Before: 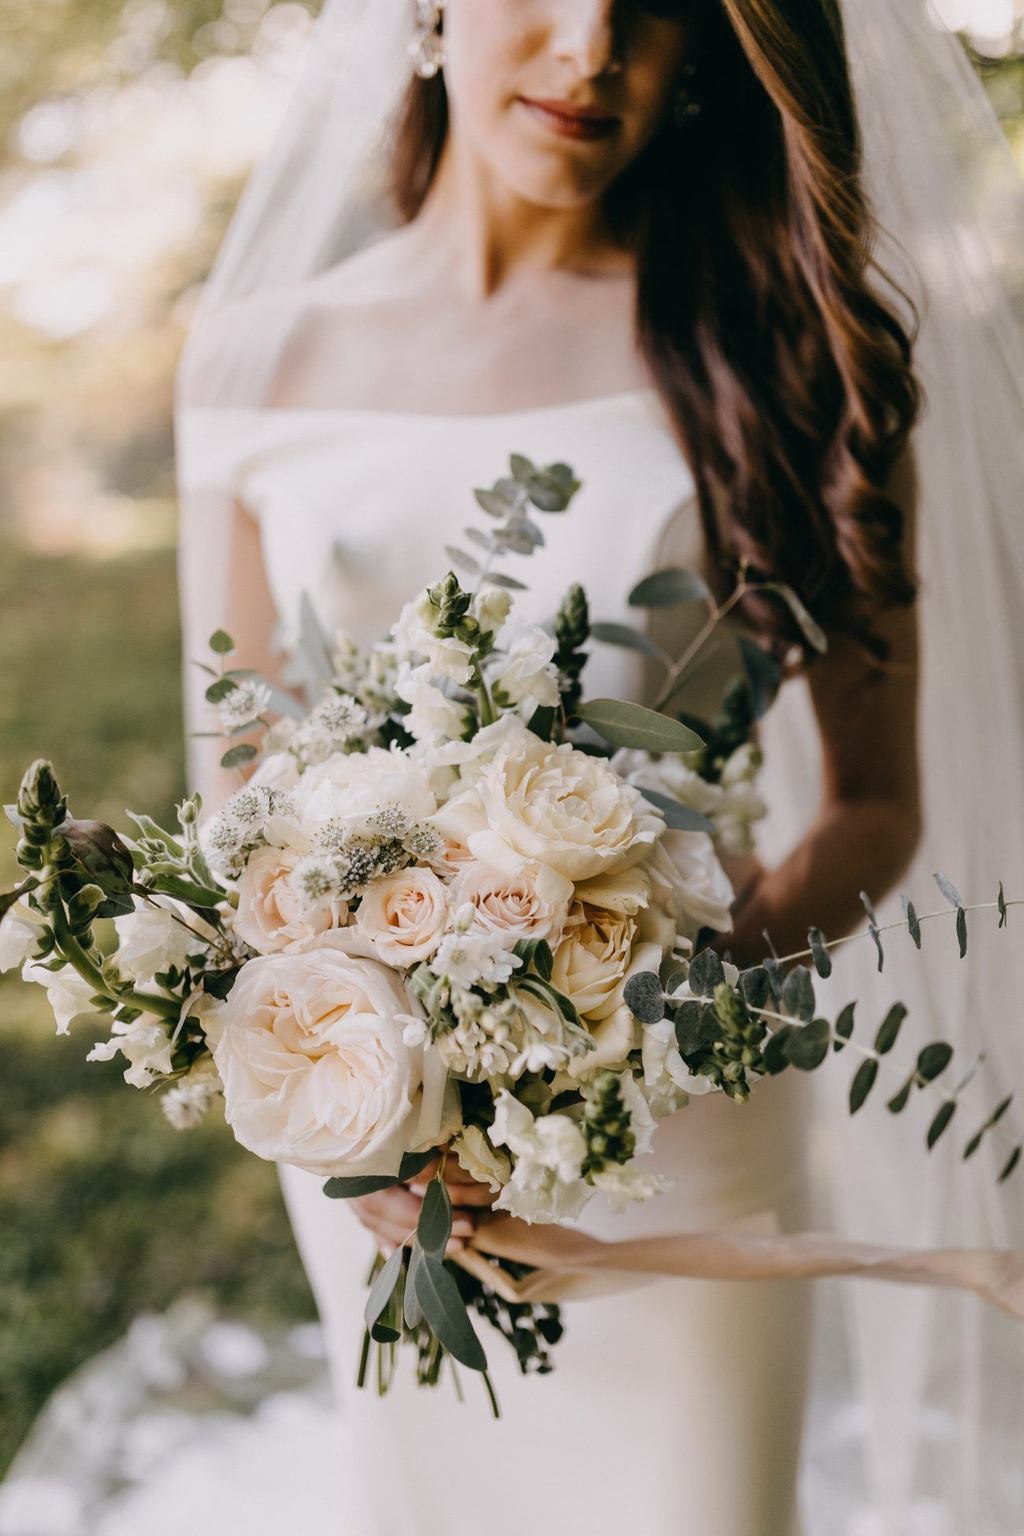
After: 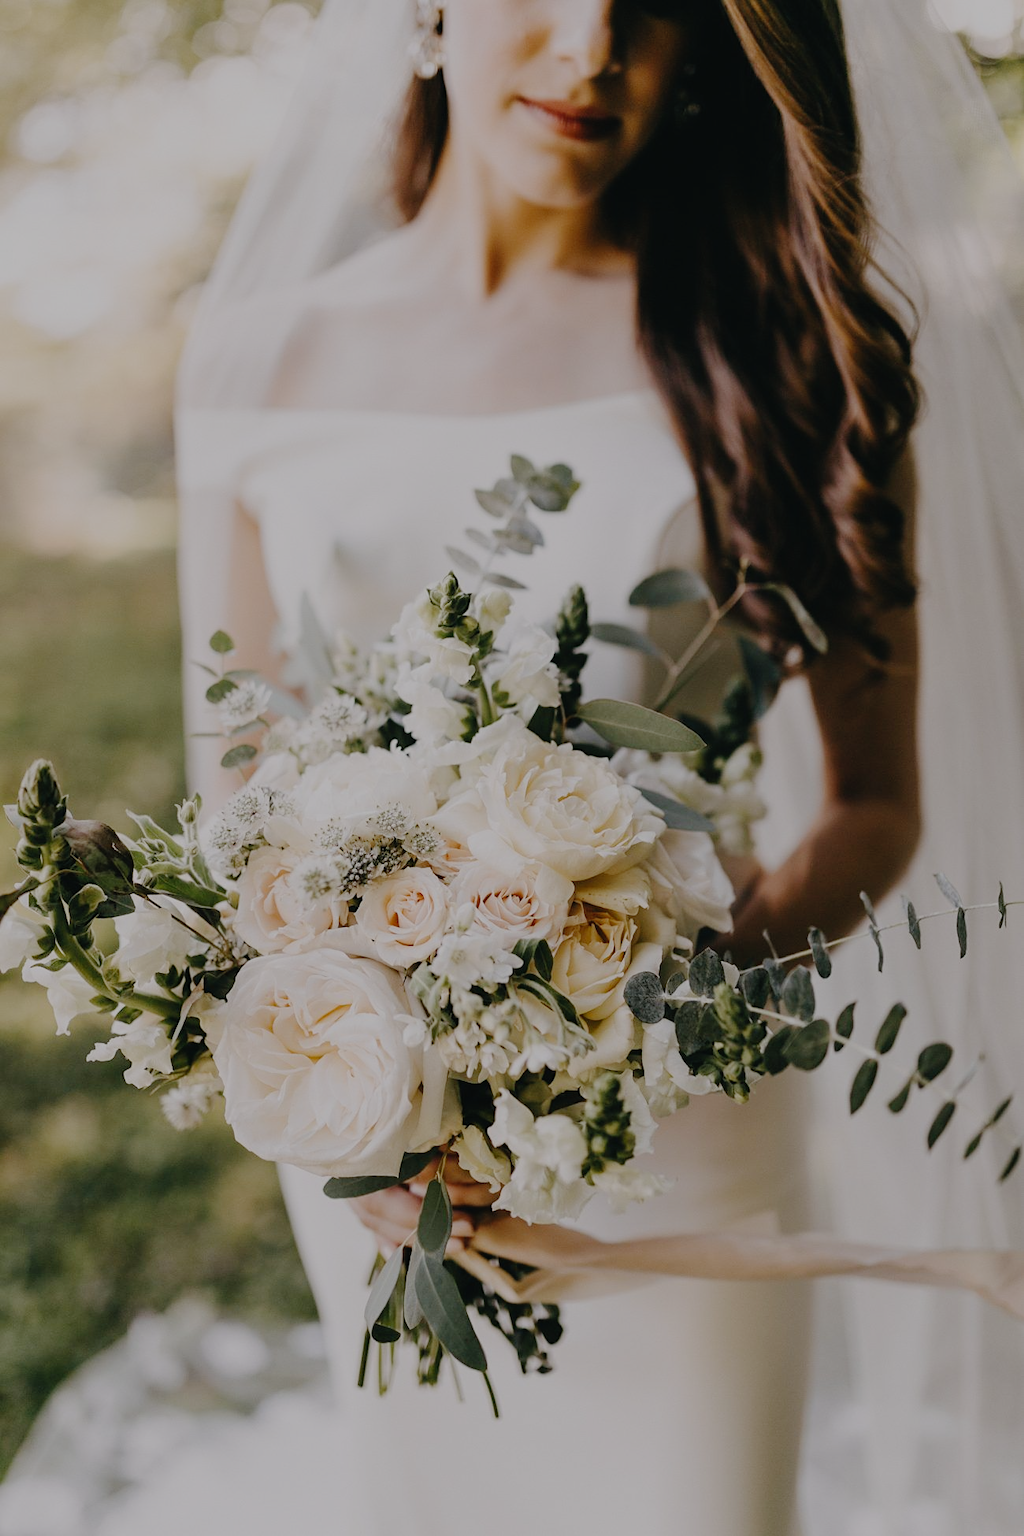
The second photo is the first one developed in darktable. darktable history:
filmic rgb: middle gray luminance 18%, black relative exposure -7.5 EV, white relative exposure 8.5 EV, threshold 6 EV, target black luminance 0%, hardness 2.23, latitude 18.37%, contrast 0.878, highlights saturation mix 5%, shadows ↔ highlights balance 10.15%, add noise in highlights 0, preserve chrominance no, color science v3 (2019), use custom middle-gray values true, iterations of high-quality reconstruction 0, contrast in highlights soft, enable highlight reconstruction true
exposure: black level correction -0.014, exposure -0.193 EV, compensate highlight preservation false
sharpen: amount 0.2
